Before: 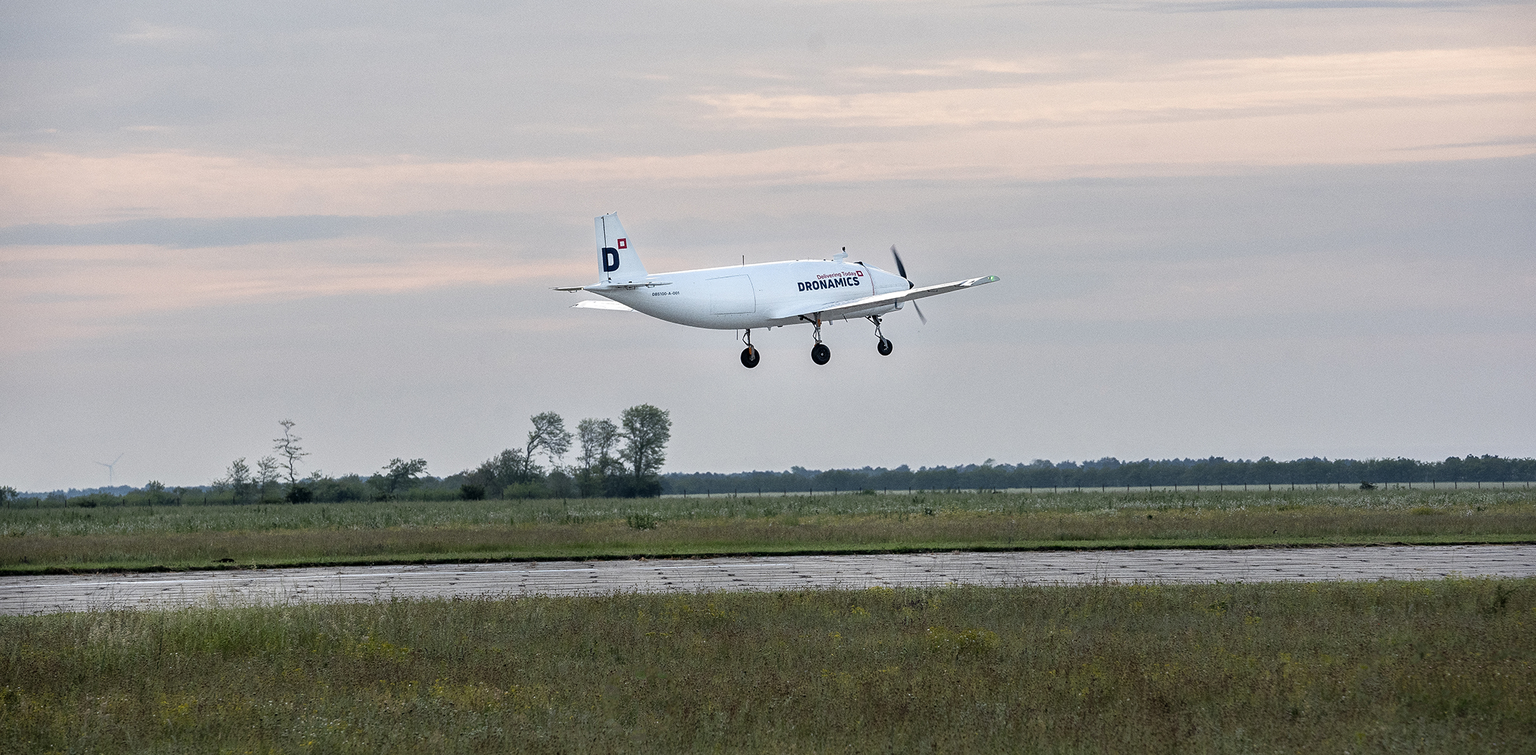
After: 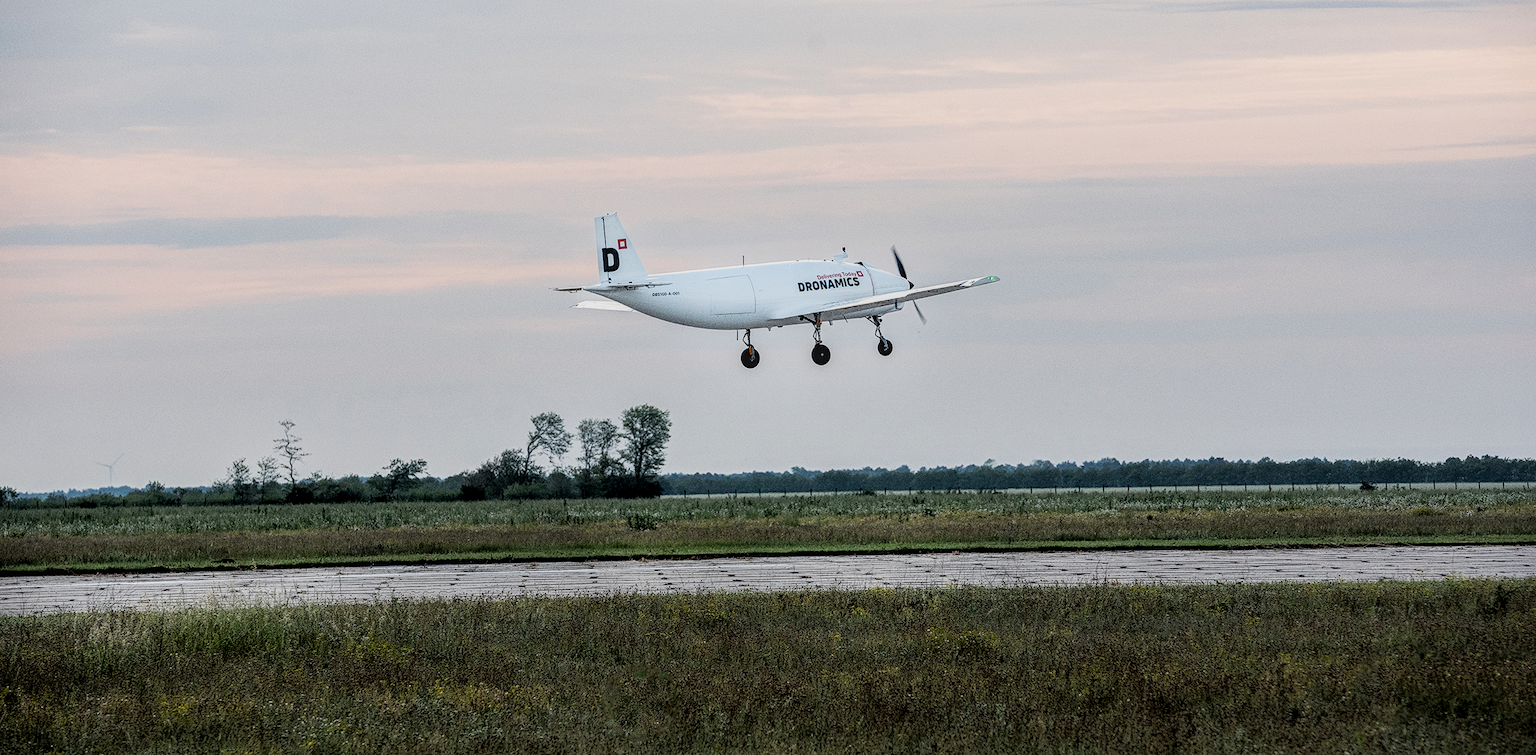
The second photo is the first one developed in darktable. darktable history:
contrast equalizer: y [[0.5, 0.488, 0.462, 0.461, 0.491, 0.5], [0.5 ×6], [0.5 ×6], [0 ×6], [0 ×6]]
filmic rgb: black relative exposure -5 EV, hardness 2.88, contrast 1.4, highlights saturation mix -20%
local contrast: on, module defaults
